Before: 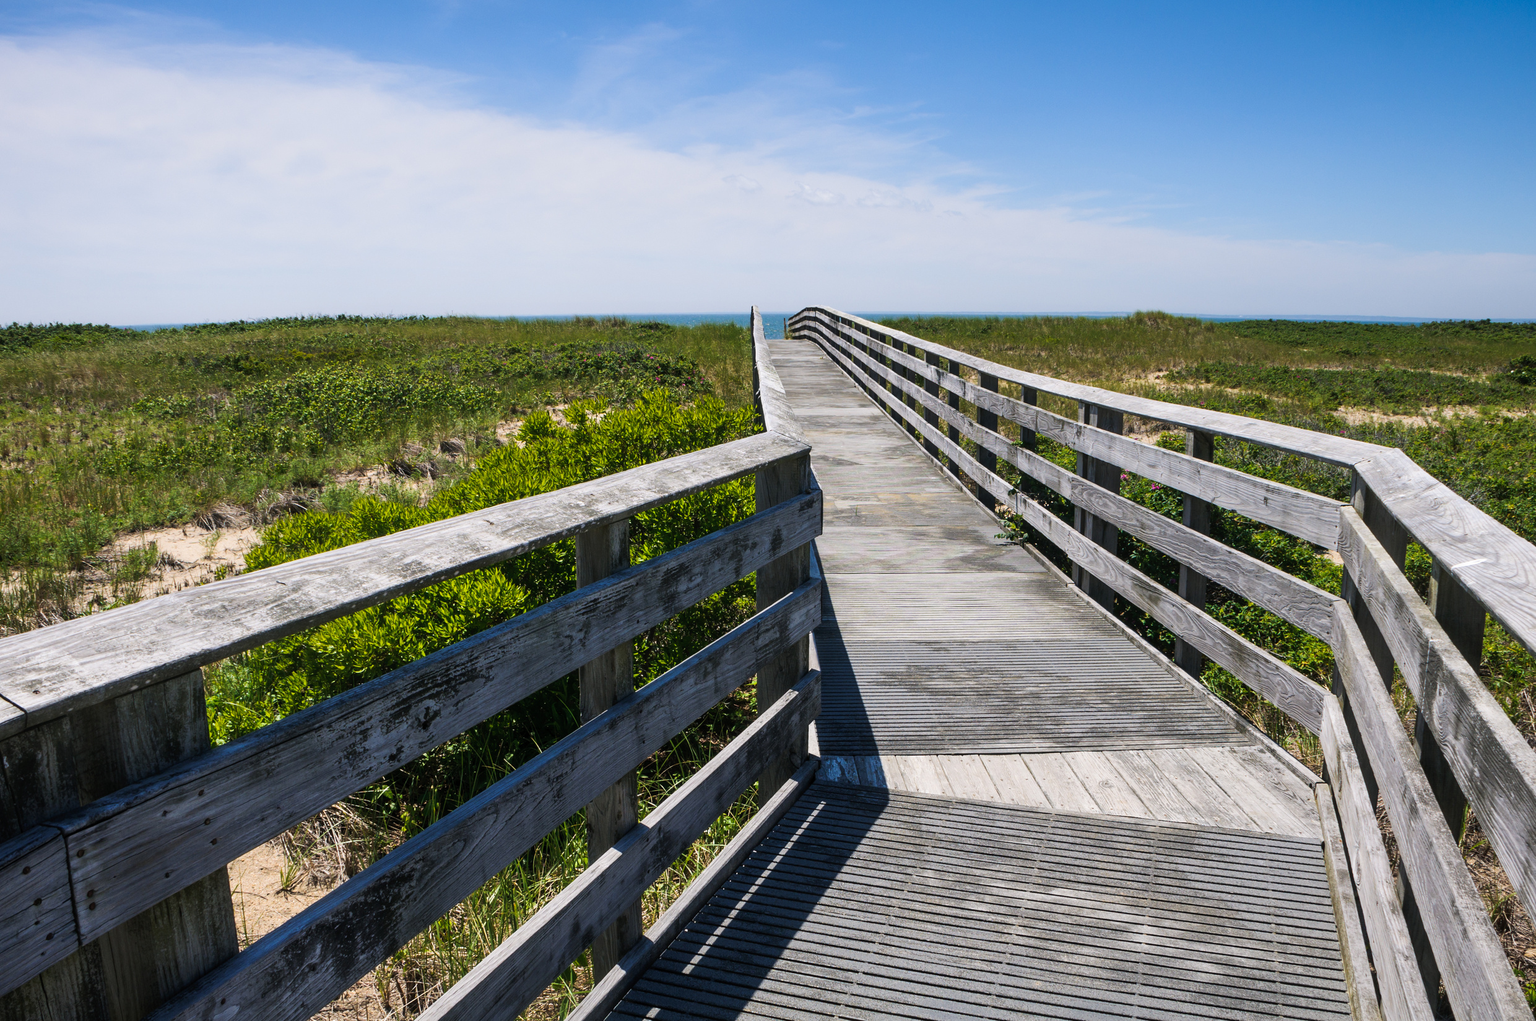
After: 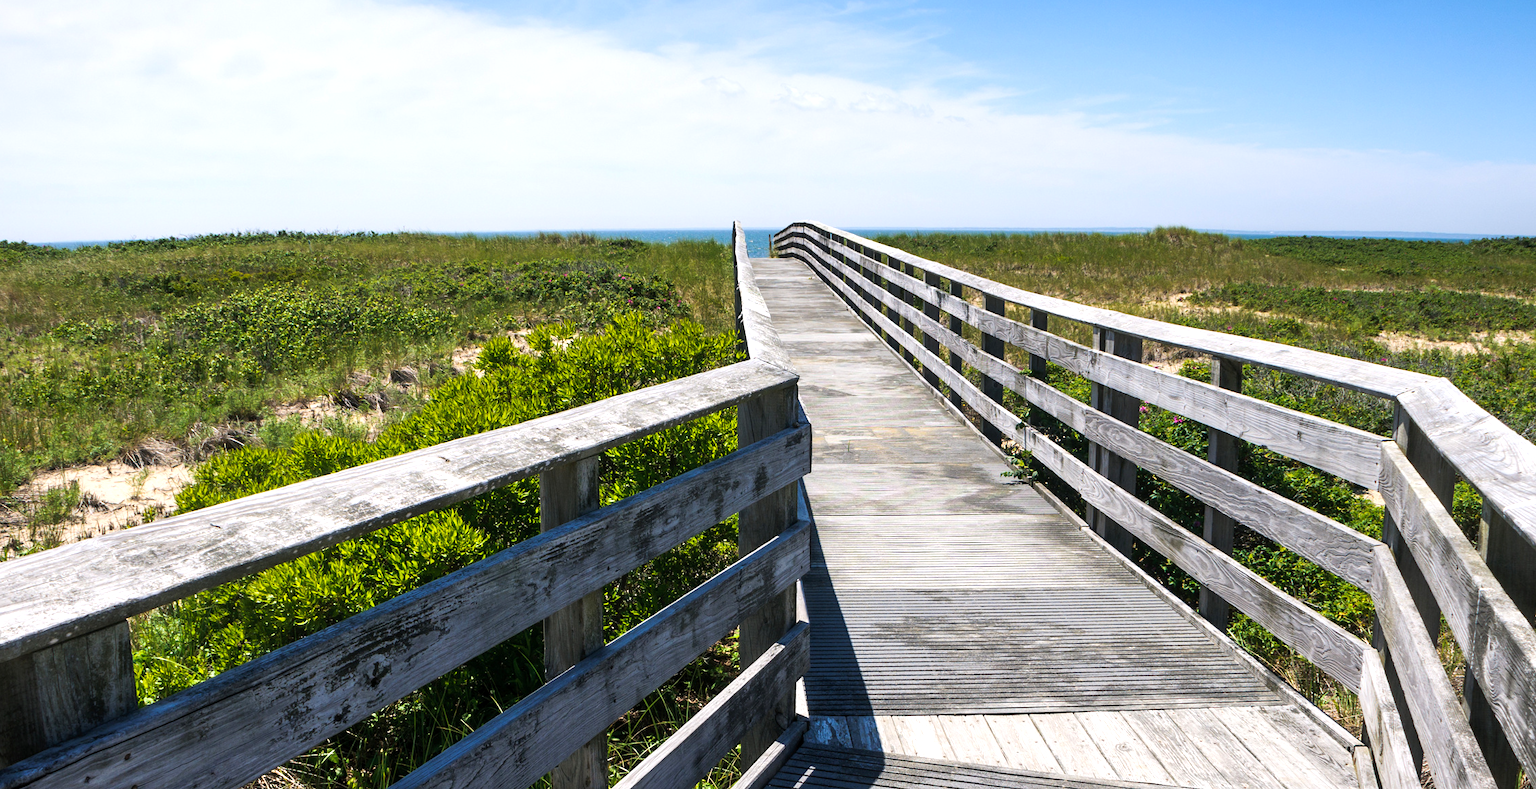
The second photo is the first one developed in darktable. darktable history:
crop: left 5.596%, top 10.314%, right 3.534%, bottom 19.395%
exposure: black level correction 0.001, exposure 0.5 EV, compensate exposure bias true, compensate highlight preservation false
rotate and perspective: crop left 0, crop top 0
